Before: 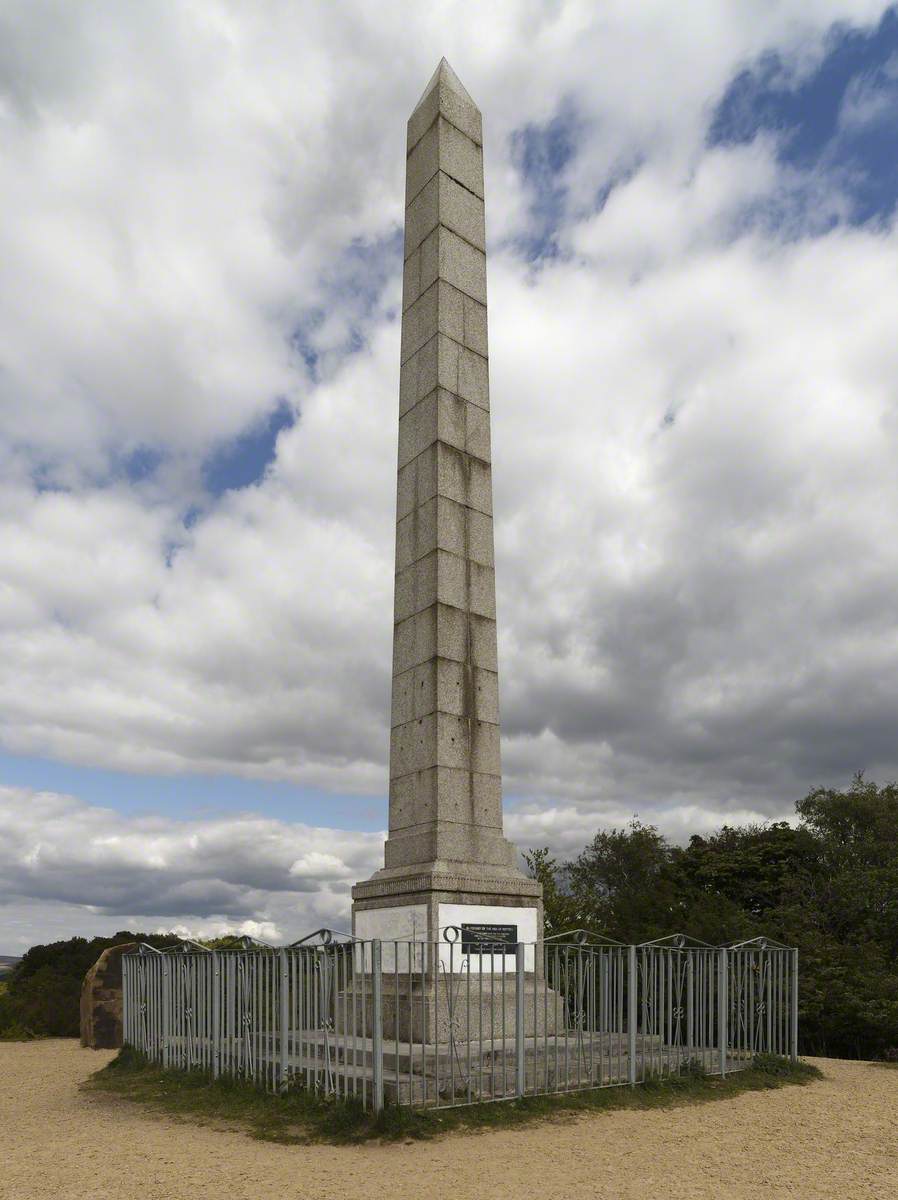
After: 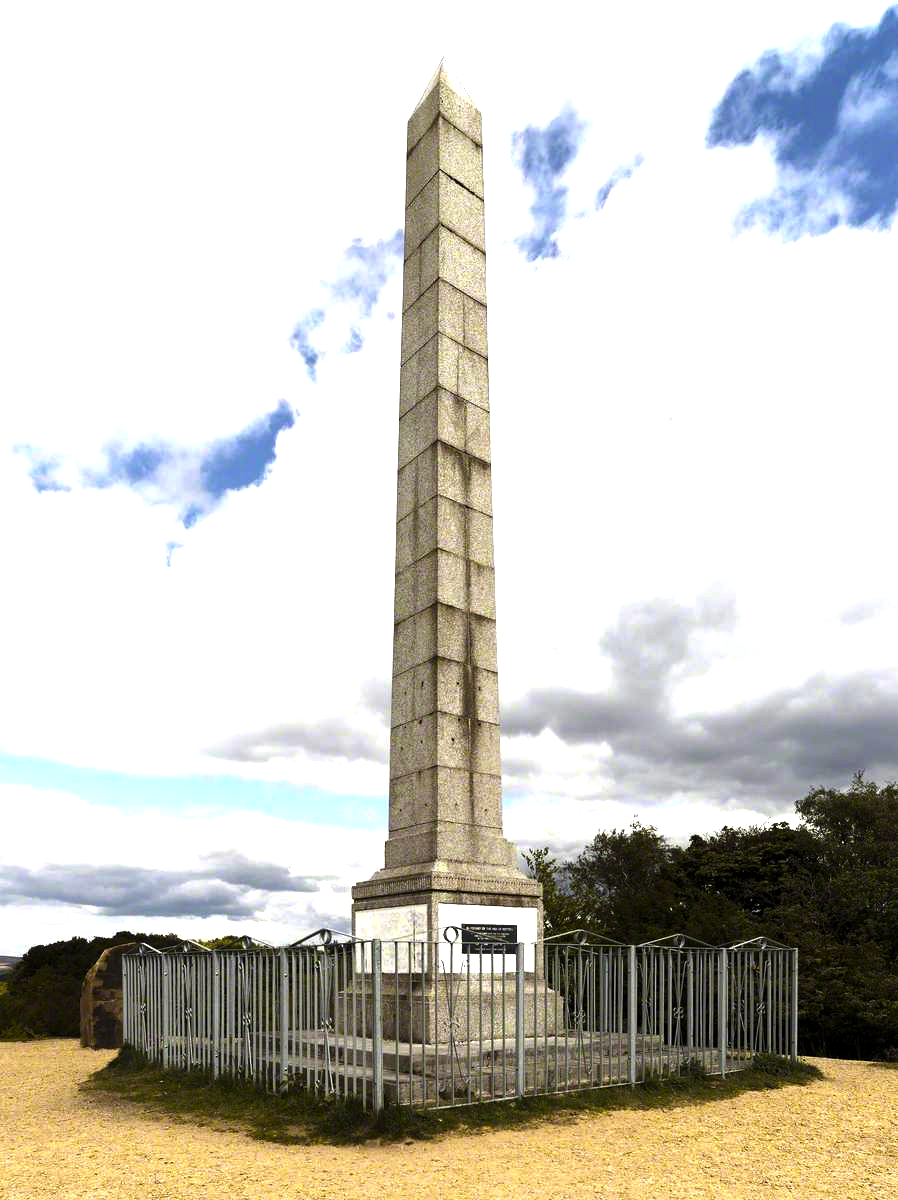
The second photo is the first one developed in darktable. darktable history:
exposure: exposure 0.61 EV, compensate highlight preservation false
levels: black 0.022%, levels [0.044, 0.475, 0.791]
color balance rgb: shadows lift › chroma 1.028%, shadows lift › hue 31.39°, perceptual saturation grading › global saturation 25.193%, global vibrance 20%
